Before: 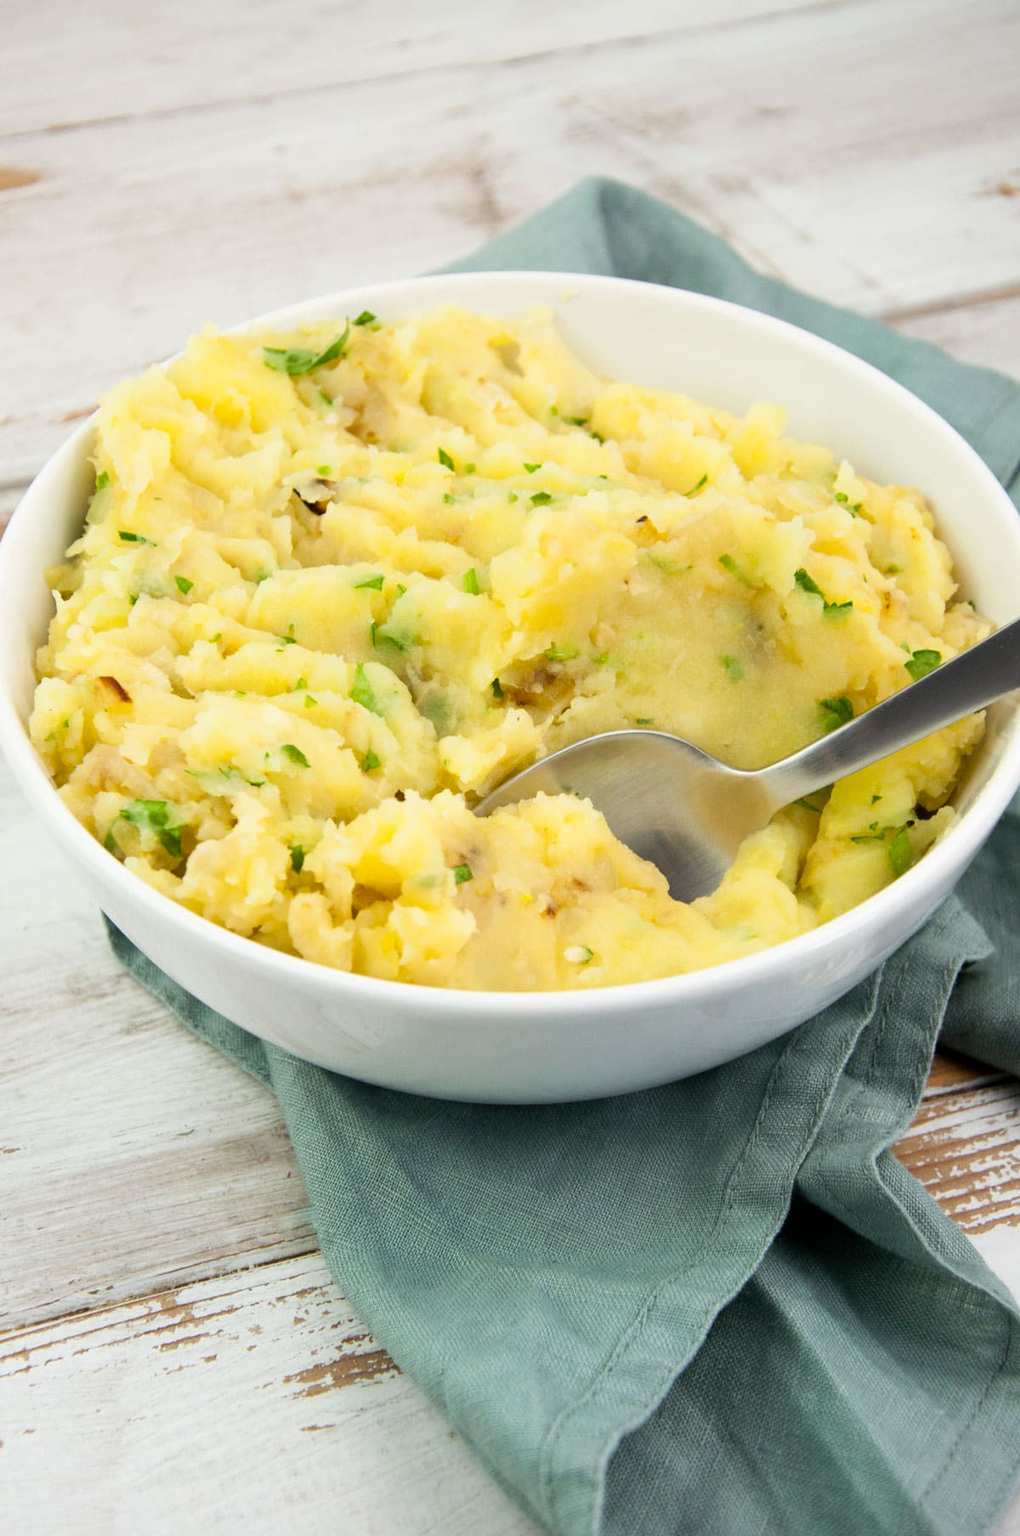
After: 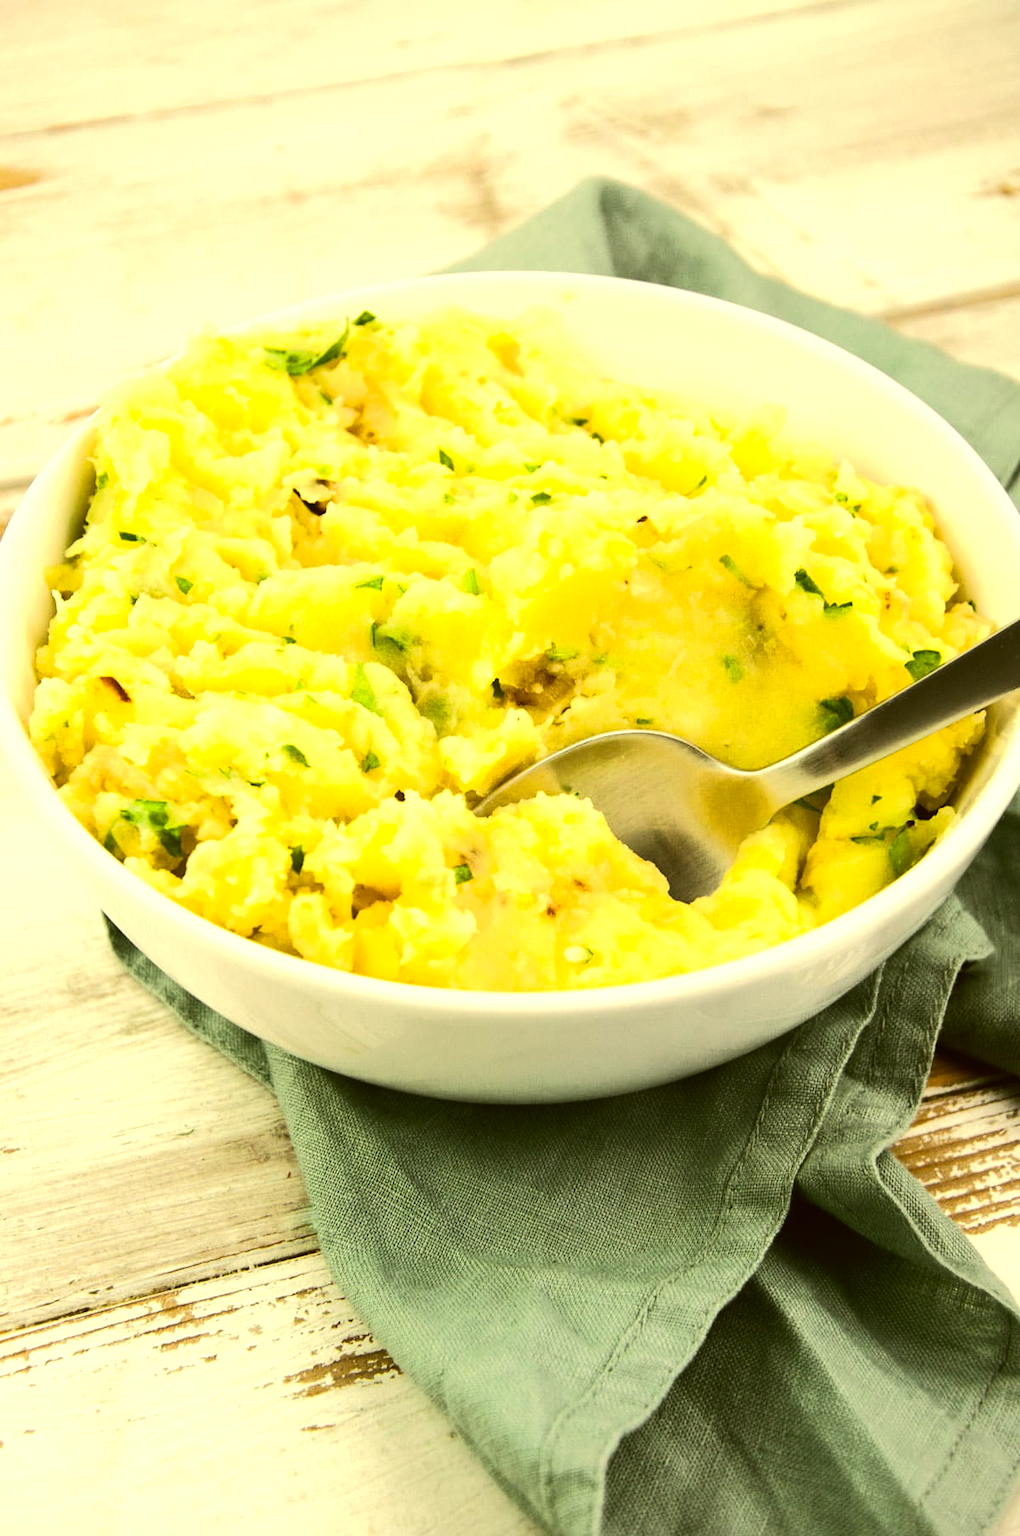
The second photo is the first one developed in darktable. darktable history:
tone curve: curves: ch0 [(0, 0) (0.003, 0.006) (0.011, 0.011) (0.025, 0.02) (0.044, 0.032) (0.069, 0.035) (0.1, 0.046) (0.136, 0.063) (0.177, 0.089) (0.224, 0.12) (0.277, 0.16) (0.335, 0.206) (0.399, 0.268) (0.468, 0.359) (0.543, 0.466) (0.623, 0.582) (0.709, 0.722) (0.801, 0.808) (0.898, 0.886) (1, 1)]
exposure: black level correction -0.002, exposure 0.529 EV, compensate highlight preservation false
color correction: highlights a* 0.179, highlights b* 29.55, shadows a* -0.18, shadows b* 21.04
